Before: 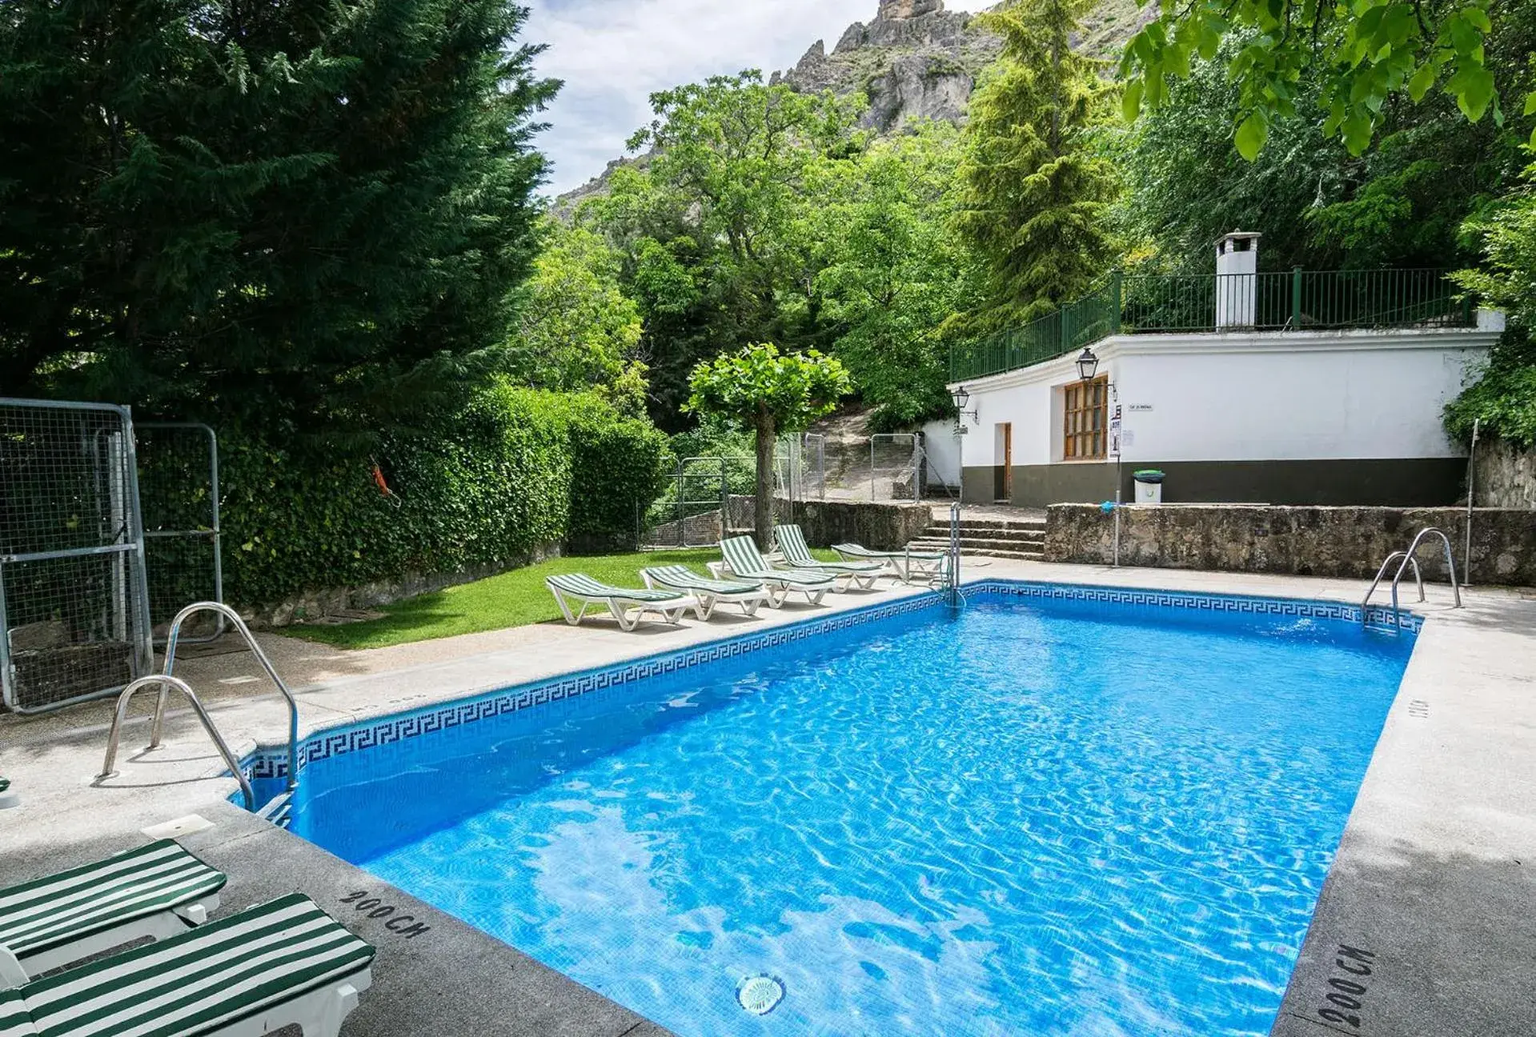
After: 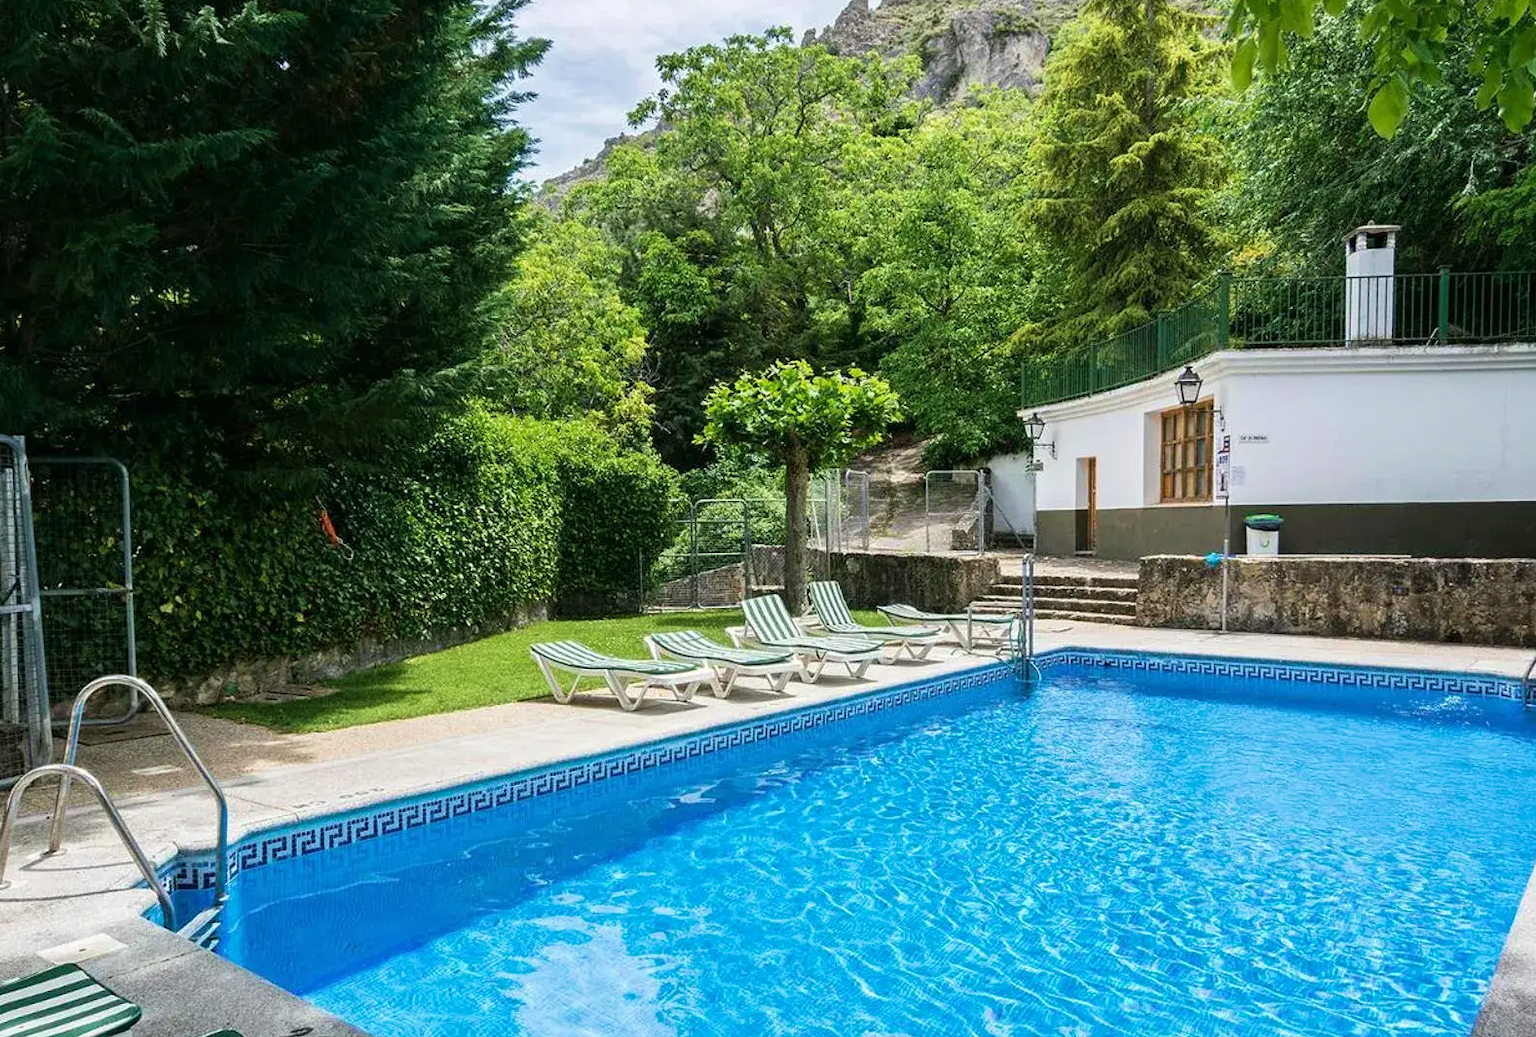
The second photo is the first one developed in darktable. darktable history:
crop and rotate: left 7.196%, top 4.574%, right 10.605%, bottom 13.178%
velvia: on, module defaults
